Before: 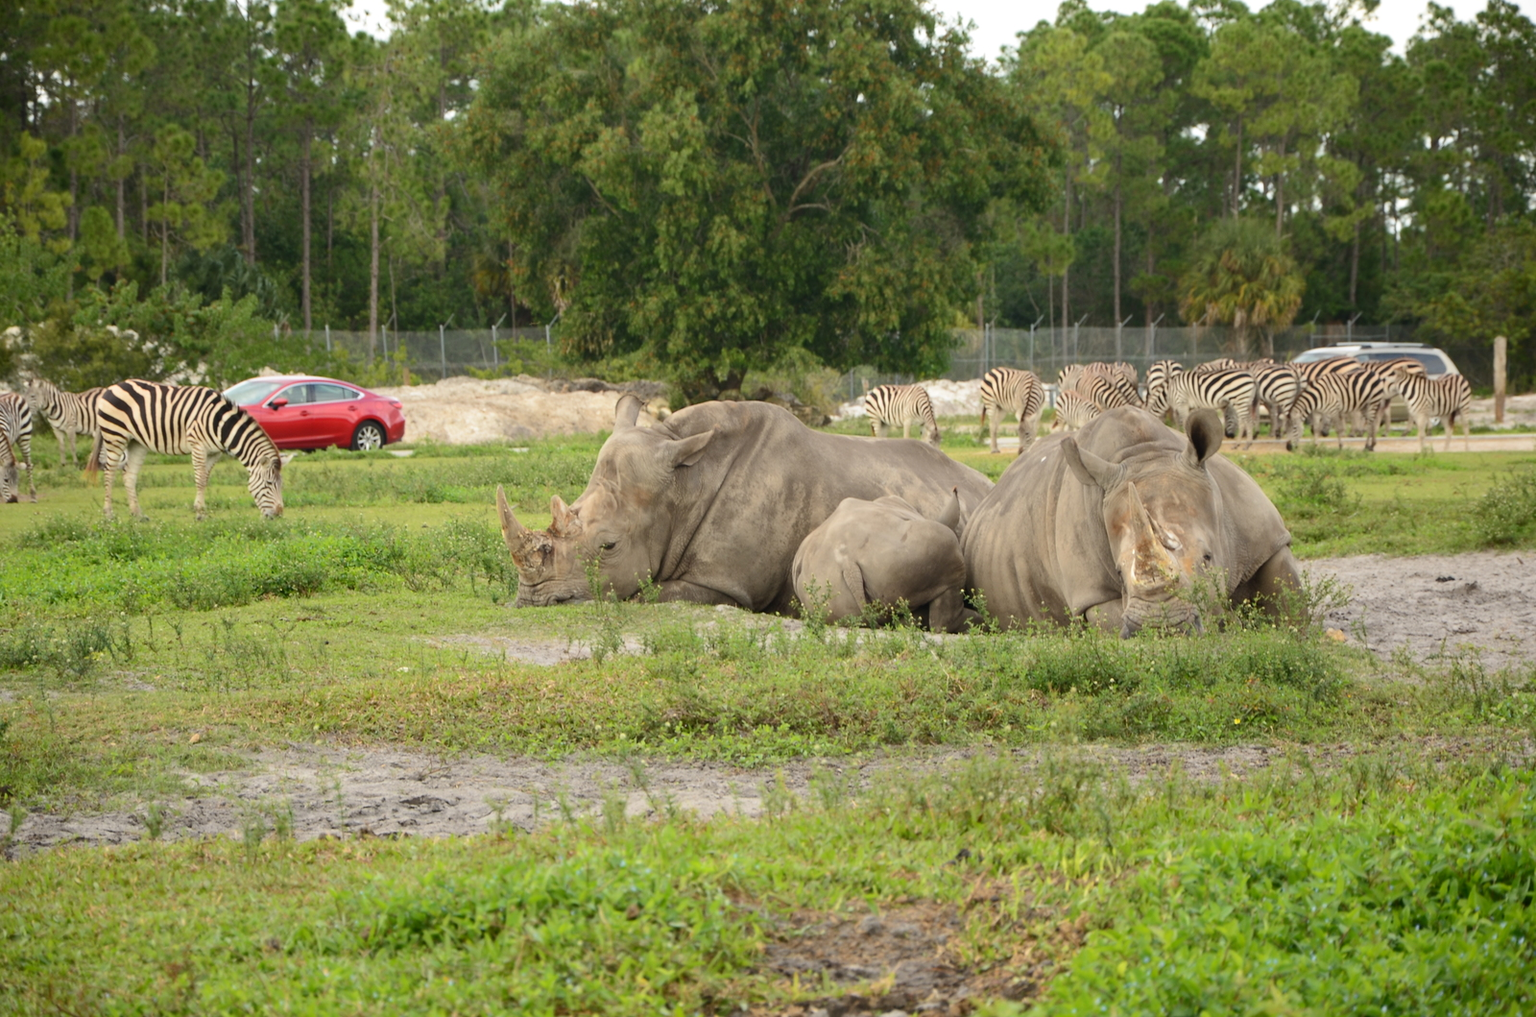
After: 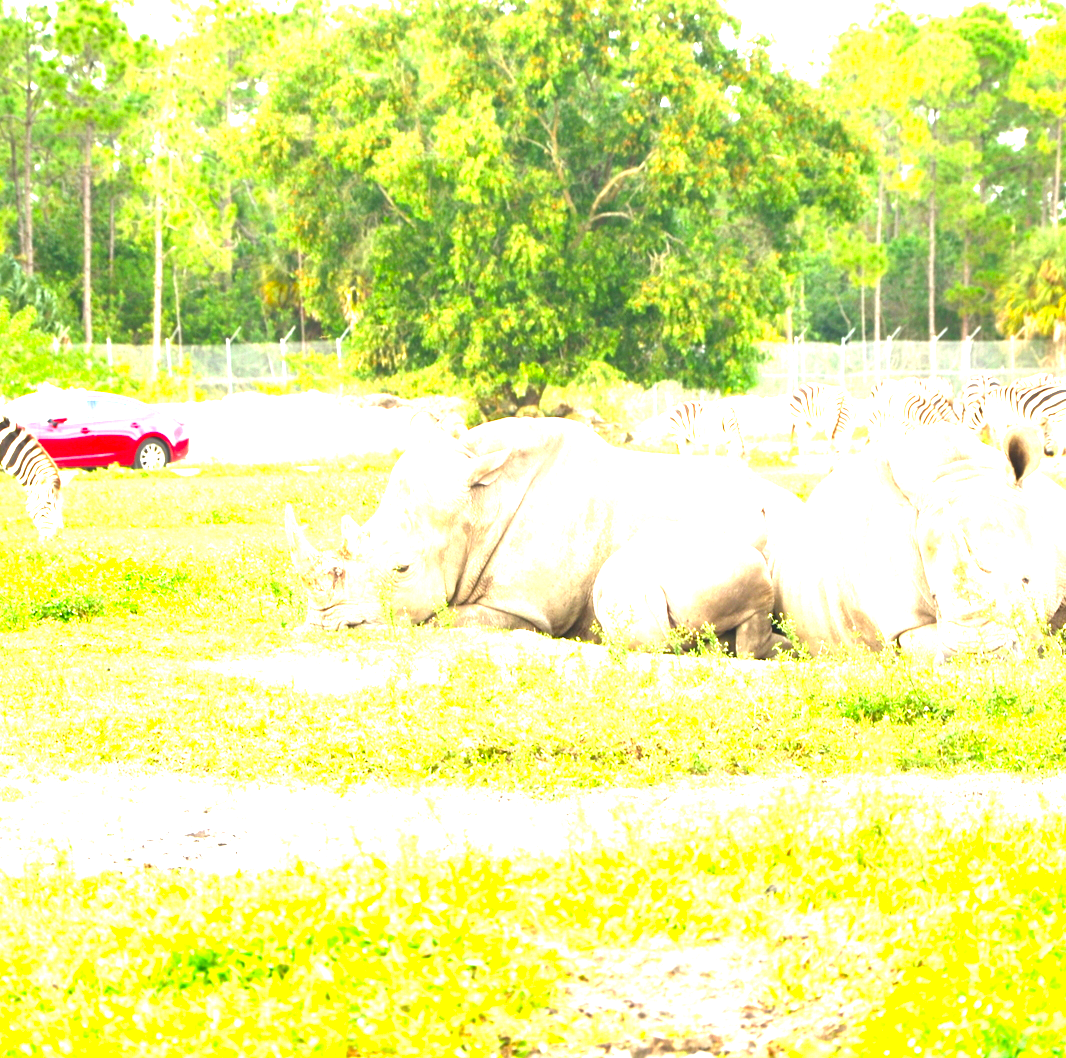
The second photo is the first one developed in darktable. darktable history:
exposure: exposure 2.982 EV, compensate exposure bias true, compensate highlight preservation false
crop and rotate: left 14.509%, right 18.815%
contrast brightness saturation: brightness -0.027, saturation 0.337
